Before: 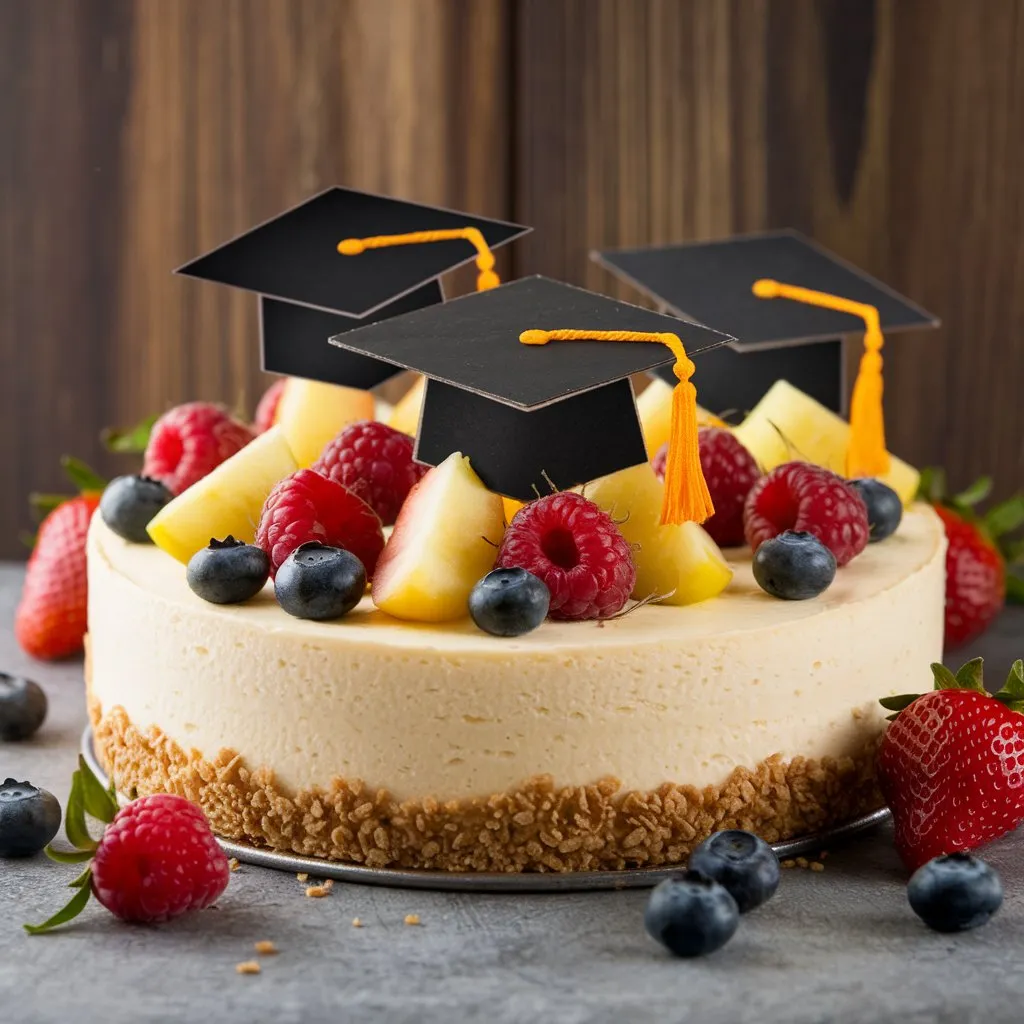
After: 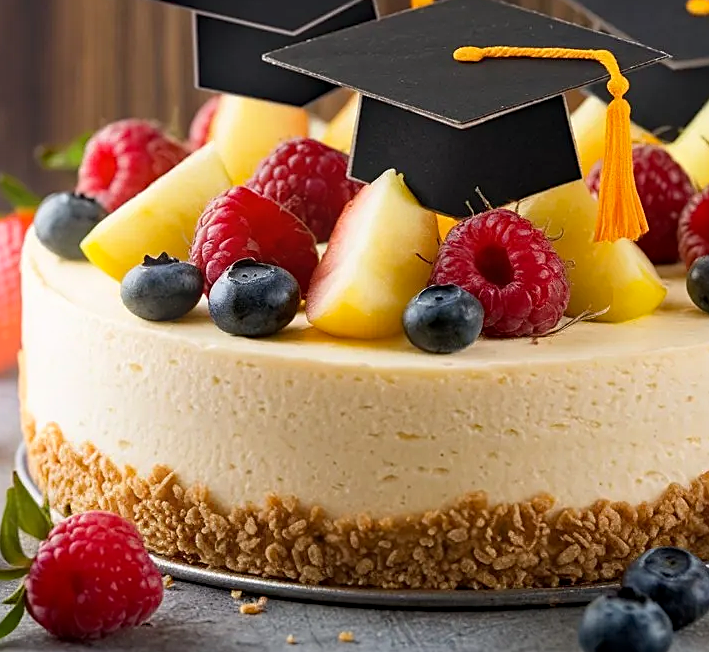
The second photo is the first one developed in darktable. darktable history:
haze removal: compatibility mode true, adaptive false
crop: left 6.488%, top 27.668%, right 24.183%, bottom 8.656%
sharpen: on, module defaults
bloom: size 13.65%, threshold 98.39%, strength 4.82%
